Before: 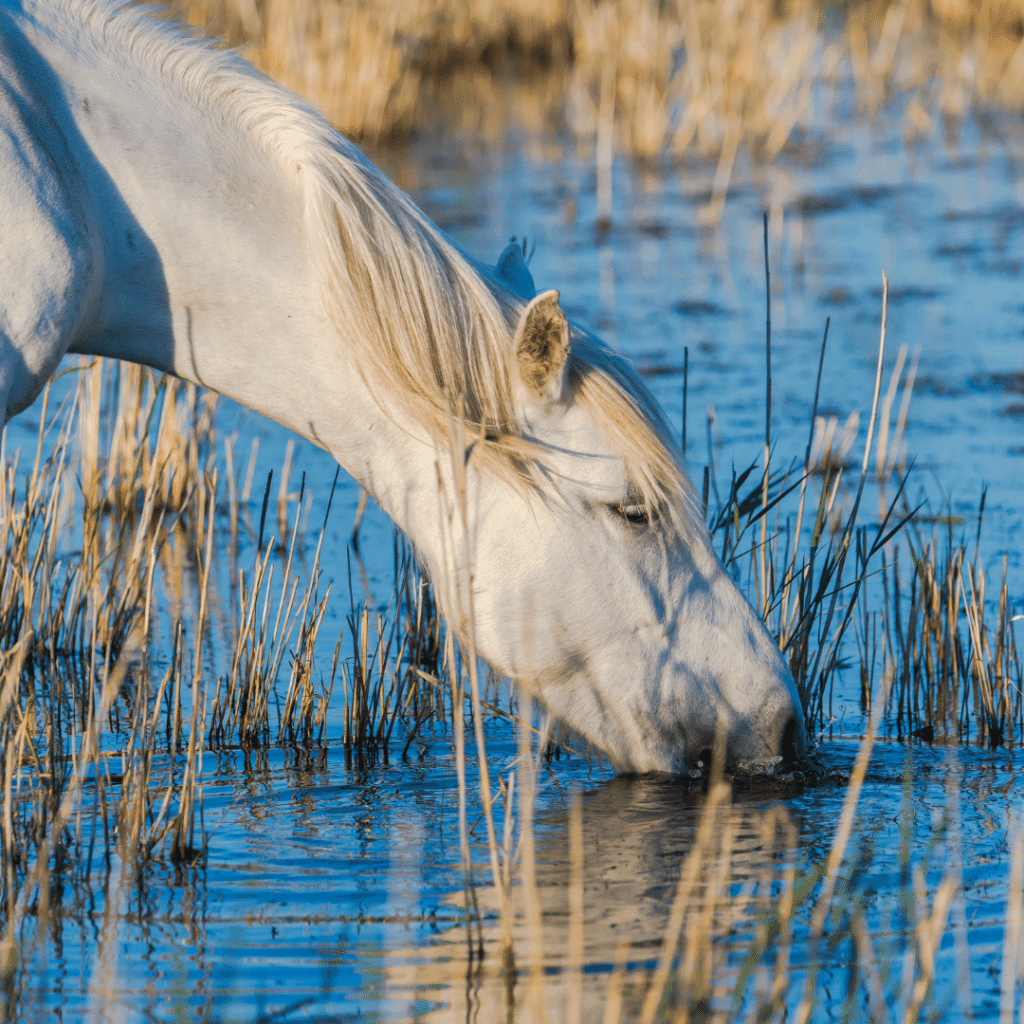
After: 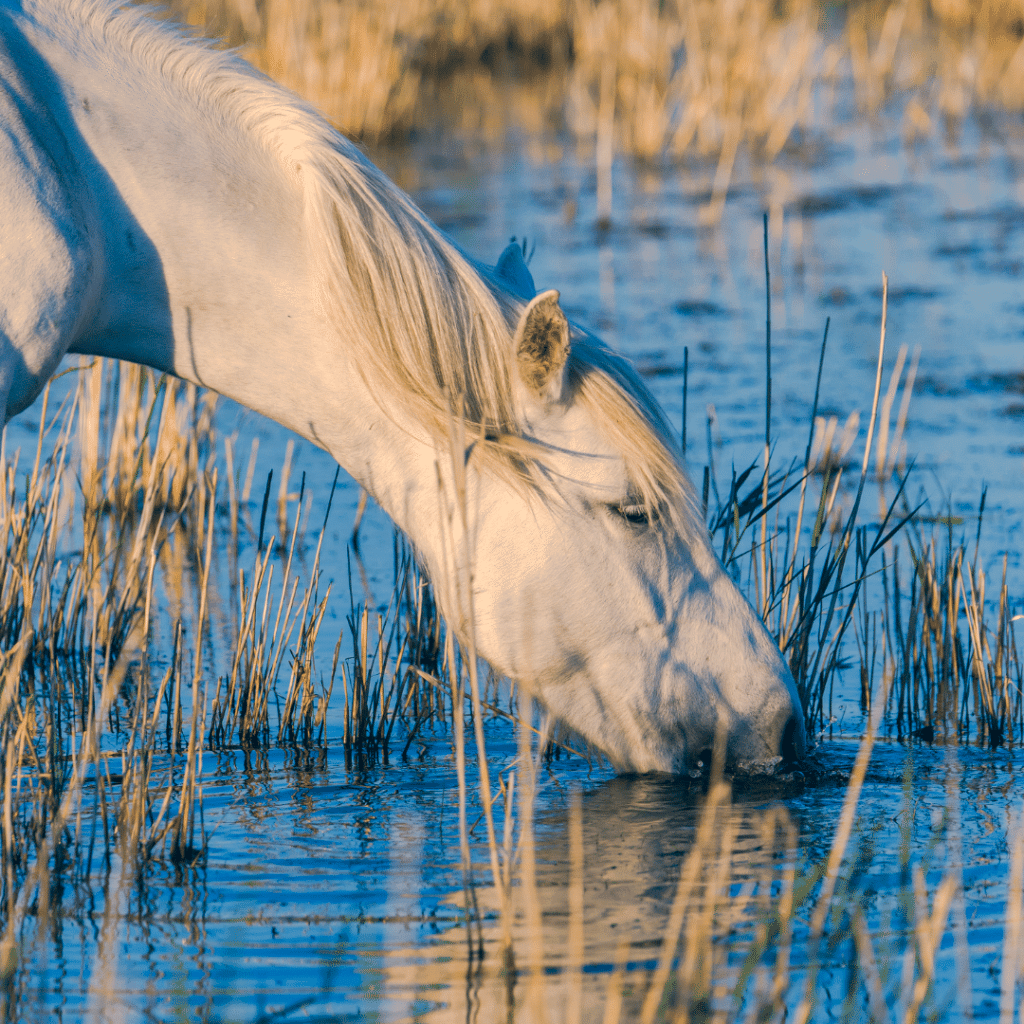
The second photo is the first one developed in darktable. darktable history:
exposure: exposure -0.013 EV, compensate highlight preservation false
color correction: highlights a* 10.32, highlights b* 14.14, shadows a* -10.09, shadows b* -14.81
